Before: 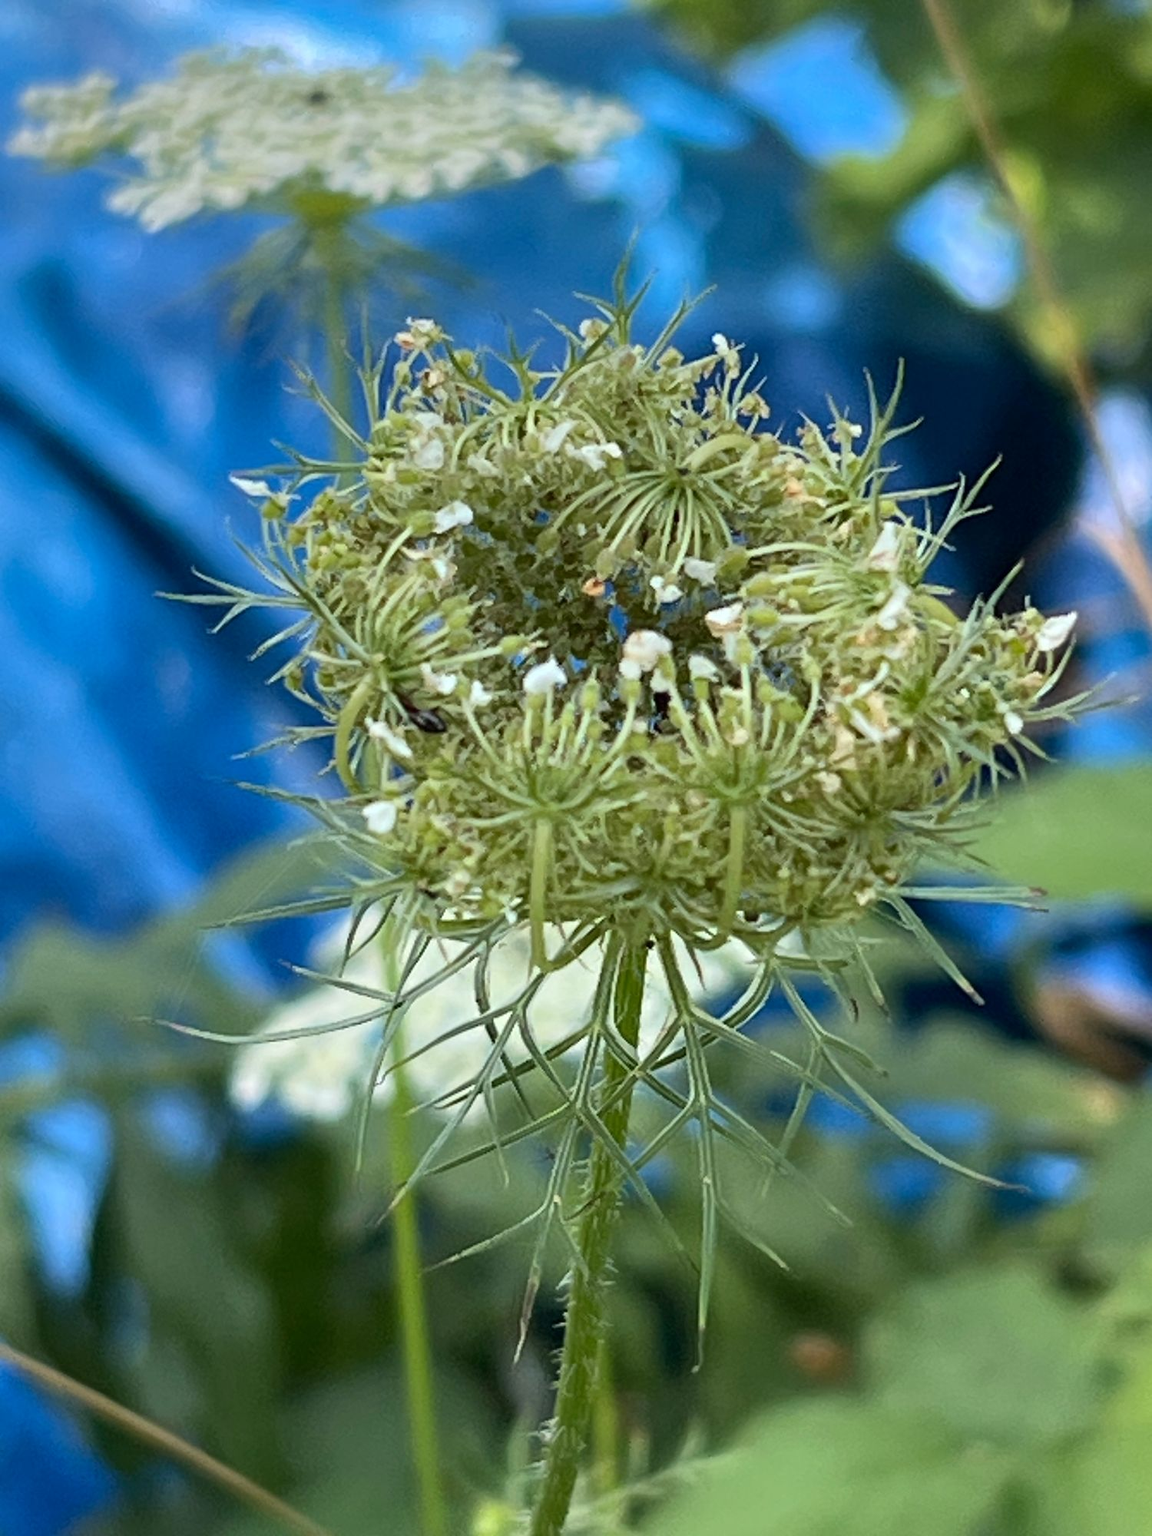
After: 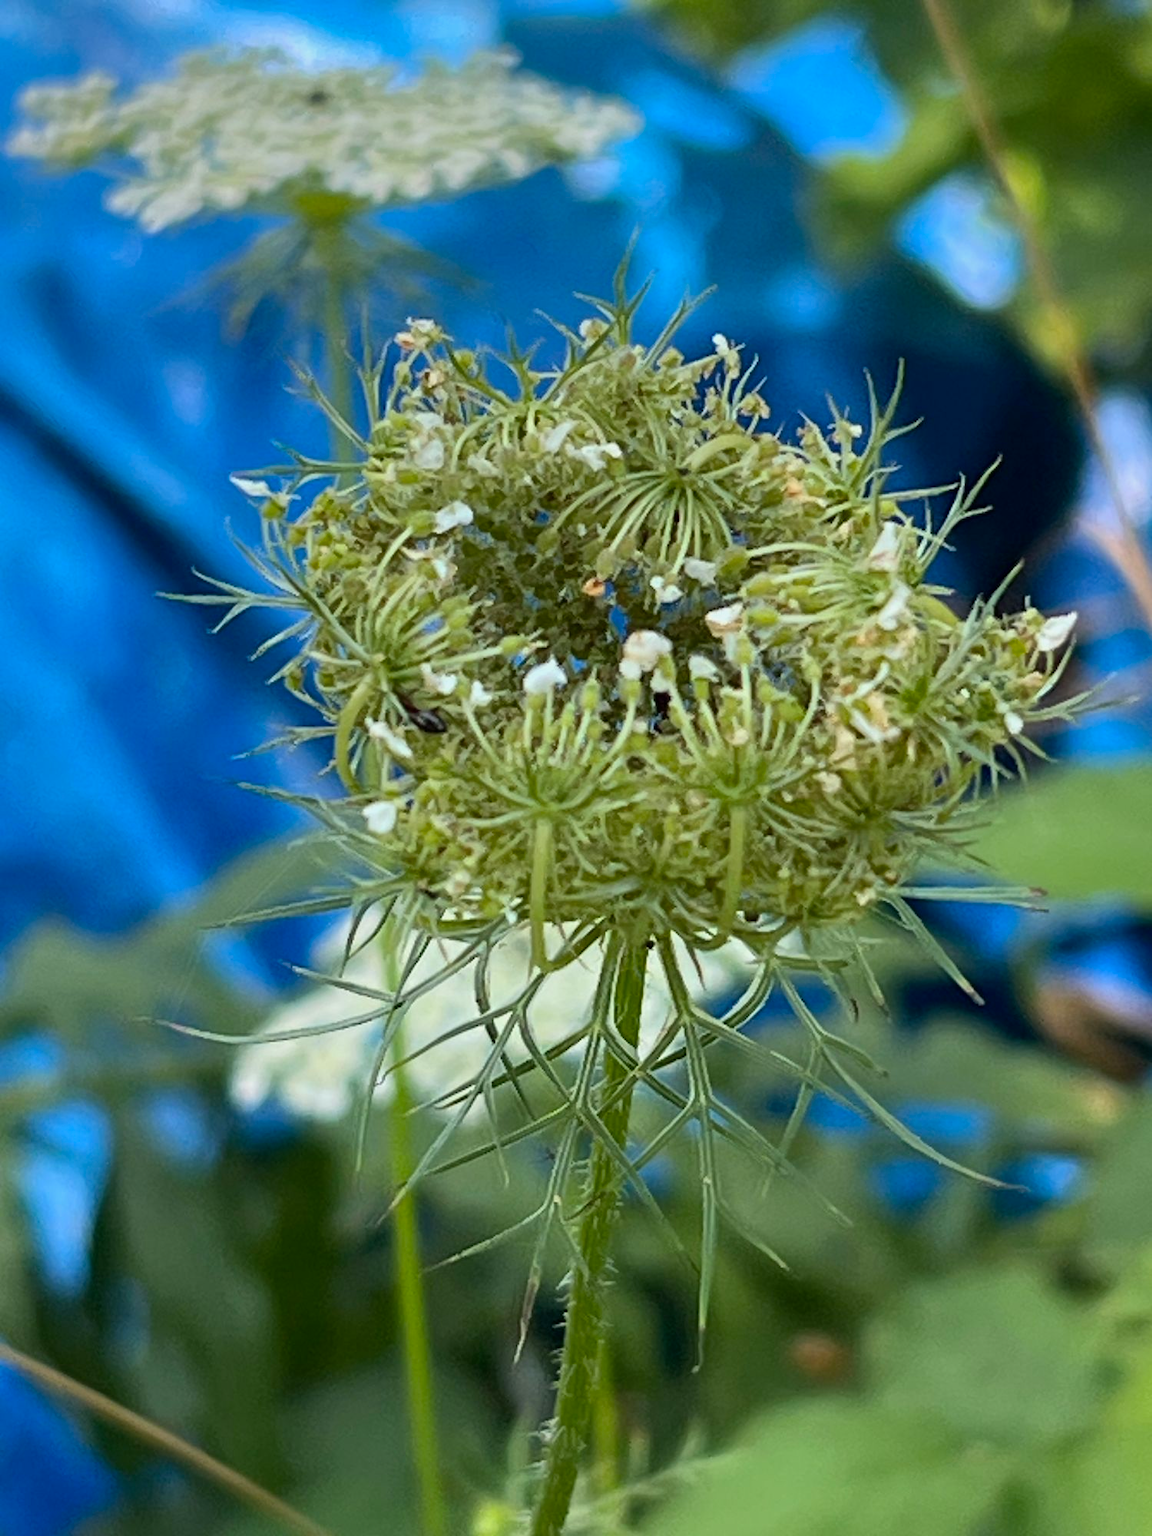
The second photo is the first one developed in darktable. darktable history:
exposure: exposure -0.157 EV, compensate highlight preservation false
color balance rgb: linear chroma grading › global chroma 15.138%, perceptual saturation grading › global saturation 0.341%, saturation formula JzAzBz (2021)
